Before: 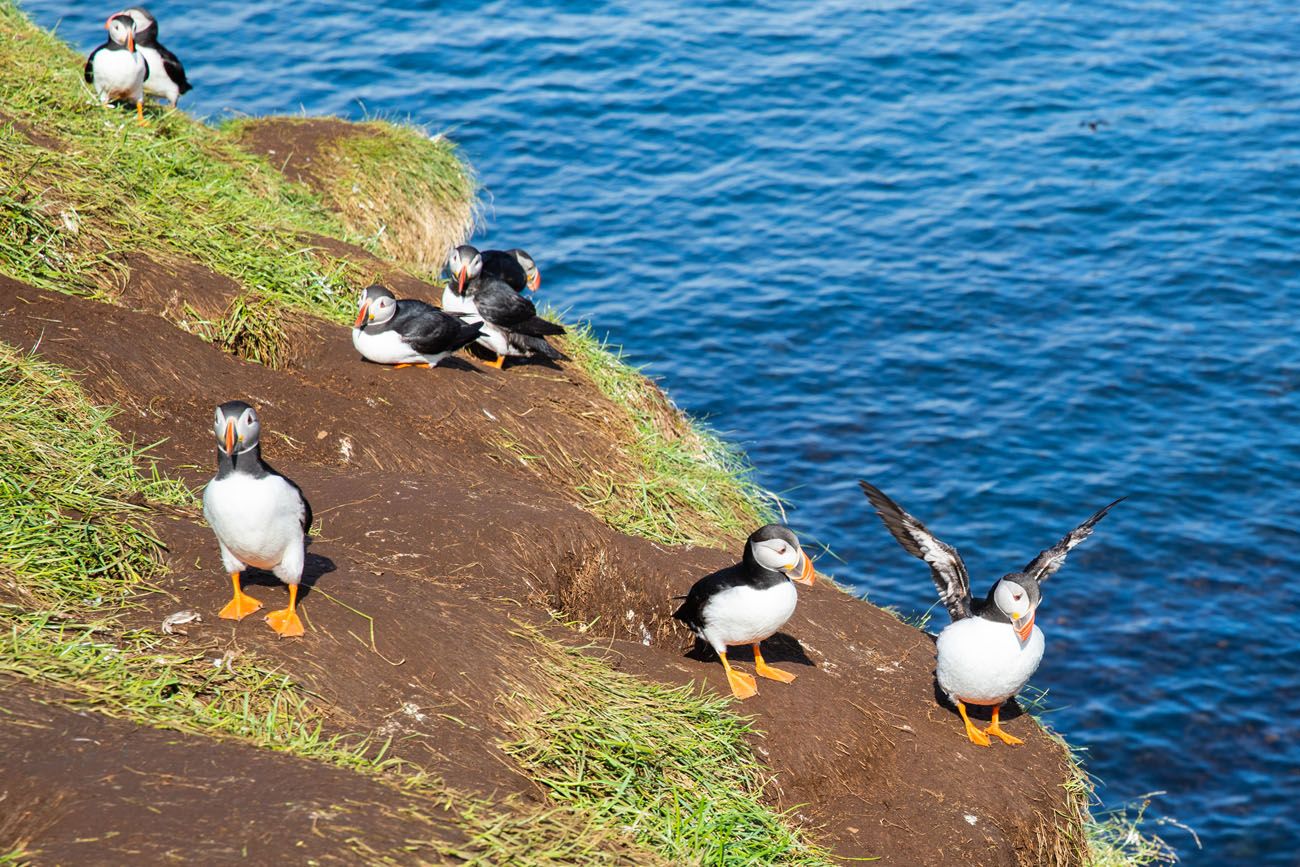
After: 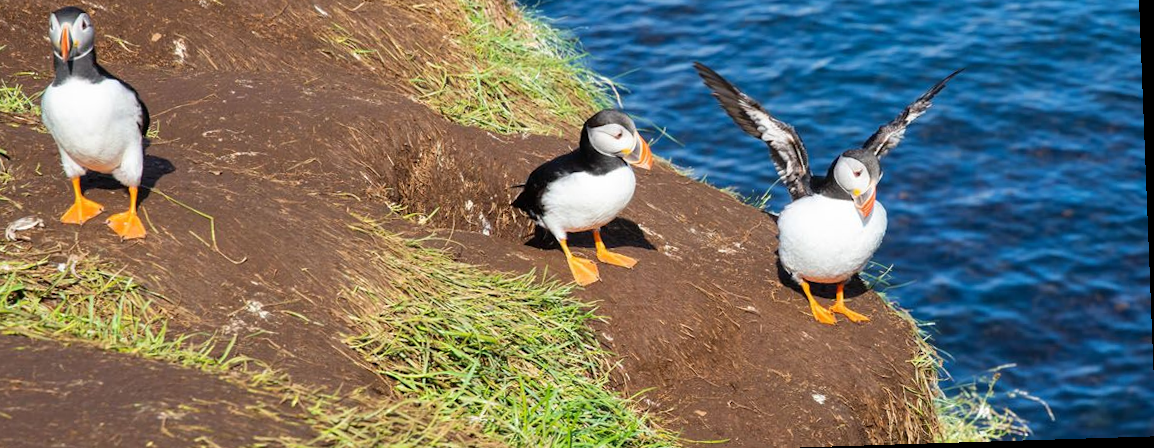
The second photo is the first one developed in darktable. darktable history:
crop and rotate: left 13.306%, top 48.129%, bottom 2.928%
rotate and perspective: rotation -2.22°, lens shift (horizontal) -0.022, automatic cropping off
